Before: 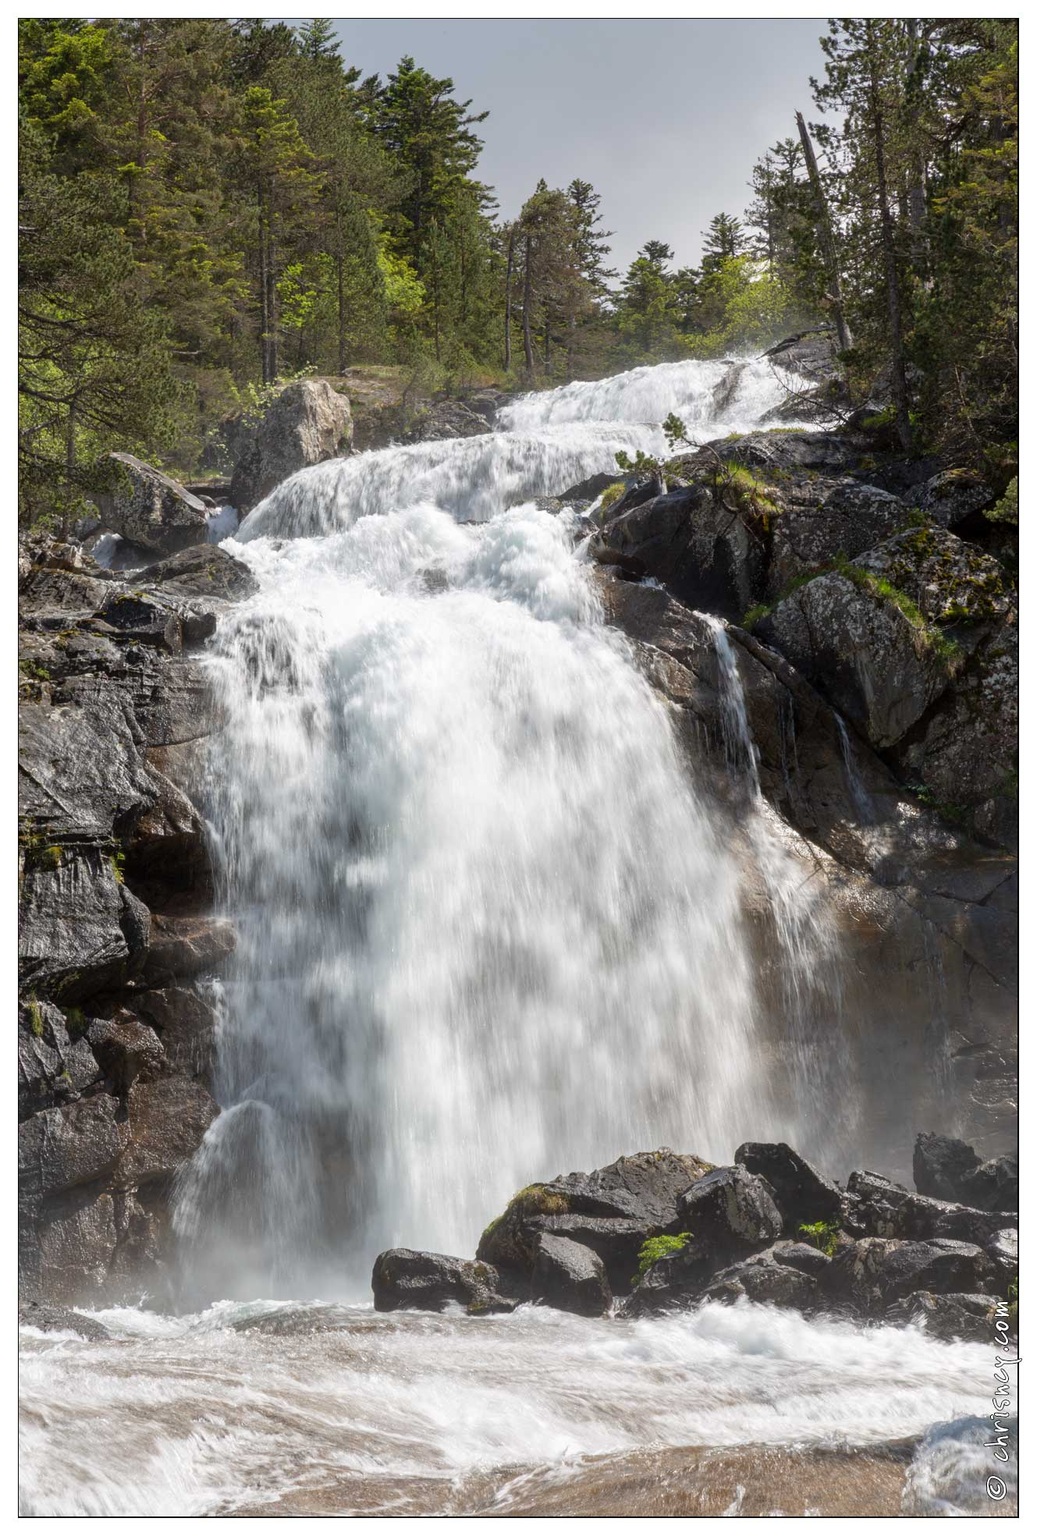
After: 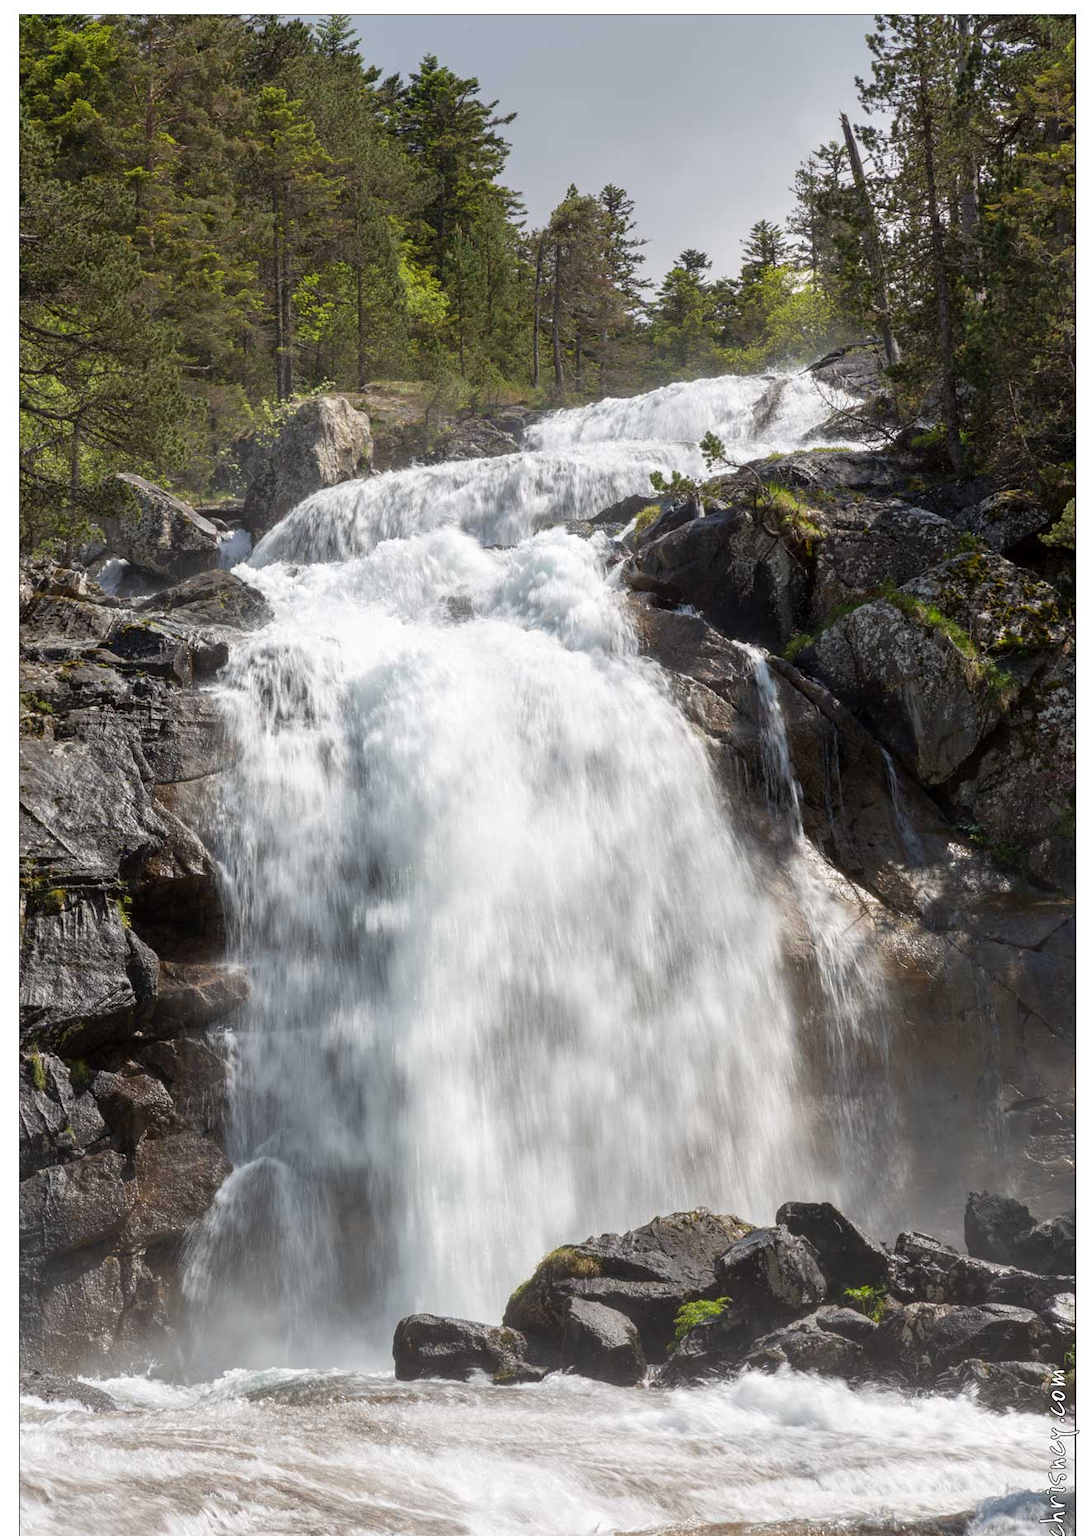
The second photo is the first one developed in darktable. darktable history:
crop: top 0.305%, right 0.255%, bottom 5.024%
